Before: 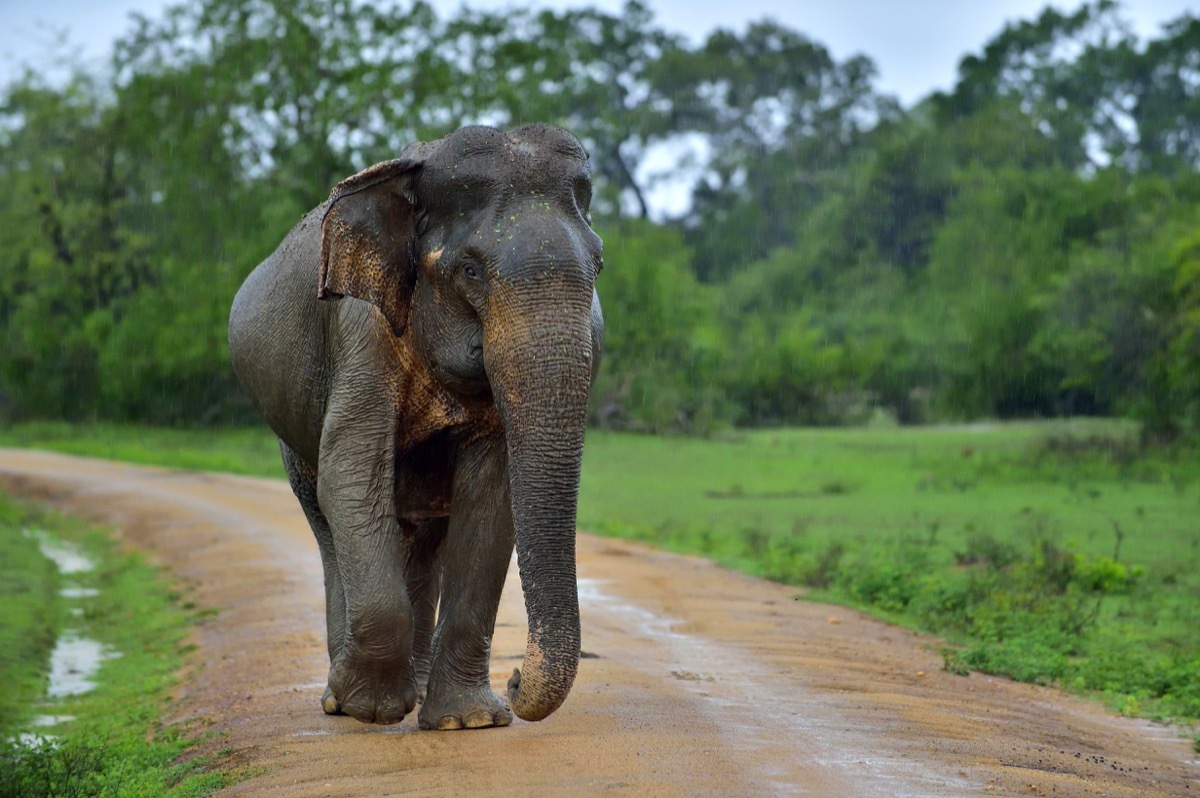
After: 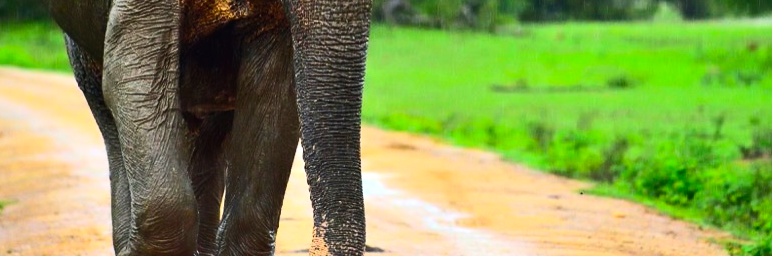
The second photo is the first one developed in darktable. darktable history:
tone curve: curves: ch0 [(0, 0) (0.003, 0.014) (0.011, 0.019) (0.025, 0.029) (0.044, 0.047) (0.069, 0.071) (0.1, 0.101) (0.136, 0.131) (0.177, 0.166) (0.224, 0.212) (0.277, 0.263) (0.335, 0.32) (0.399, 0.387) (0.468, 0.459) (0.543, 0.541) (0.623, 0.626) (0.709, 0.717) (0.801, 0.813) (0.898, 0.909) (1, 1)], color space Lab, independent channels, preserve colors none
crop: left 17.968%, top 50.987%, right 17.642%, bottom 16.809%
contrast brightness saturation: contrast 0.197, brightness 0.196, saturation 0.785
tone equalizer: -8 EV -0.757 EV, -7 EV -0.697 EV, -6 EV -0.63 EV, -5 EV -0.416 EV, -3 EV 0.403 EV, -2 EV 0.6 EV, -1 EV 0.693 EV, +0 EV 0.754 EV, edges refinement/feathering 500, mask exposure compensation -1.57 EV, preserve details no
